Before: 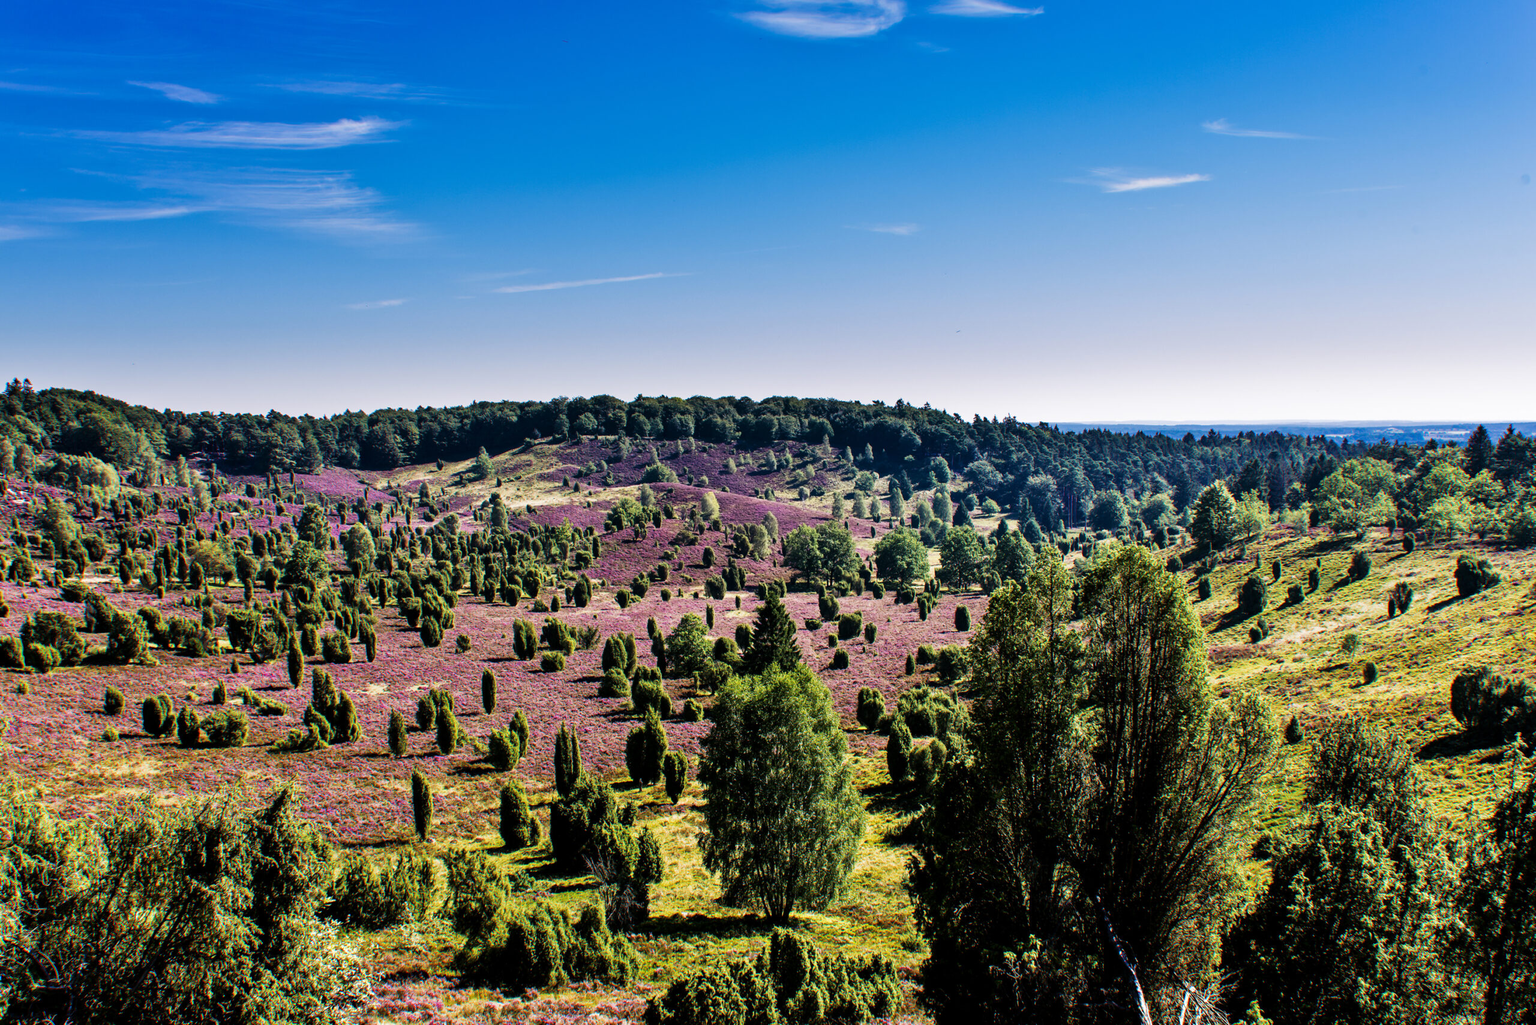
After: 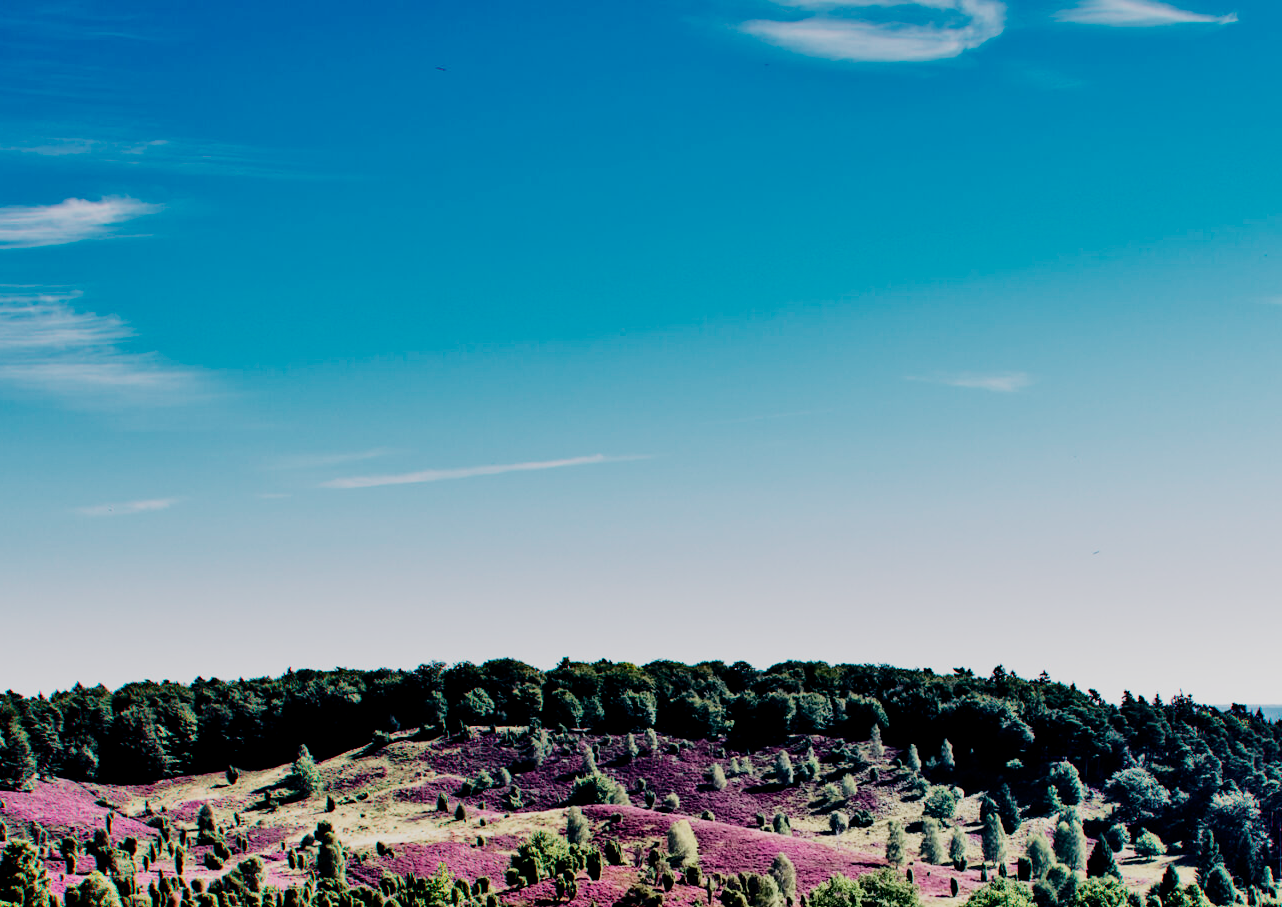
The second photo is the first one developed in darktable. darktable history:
filmic rgb: black relative exposure -7.11 EV, white relative exposure 5.36 EV, hardness 3.02, preserve chrominance no, color science v3 (2019), use custom middle-gray values true
tone curve: curves: ch0 [(0.003, 0) (0.066, 0.023) (0.149, 0.094) (0.264, 0.238) (0.395, 0.421) (0.517, 0.56) (0.688, 0.743) (0.813, 0.846) (1, 1)]; ch1 [(0, 0) (0.164, 0.115) (0.337, 0.332) (0.39, 0.398) (0.464, 0.461) (0.501, 0.5) (0.507, 0.503) (0.534, 0.537) (0.577, 0.59) (0.652, 0.681) (0.733, 0.749) (0.811, 0.796) (1, 1)]; ch2 [(0, 0) (0.337, 0.382) (0.464, 0.476) (0.501, 0.502) (0.527, 0.54) (0.551, 0.565) (0.6, 0.59) (0.687, 0.675) (1, 1)], color space Lab, independent channels, preserve colors none
crop: left 19.605%, right 30.286%, bottom 46.887%
shadows and highlights: shadows -30.67, highlights 29.9
